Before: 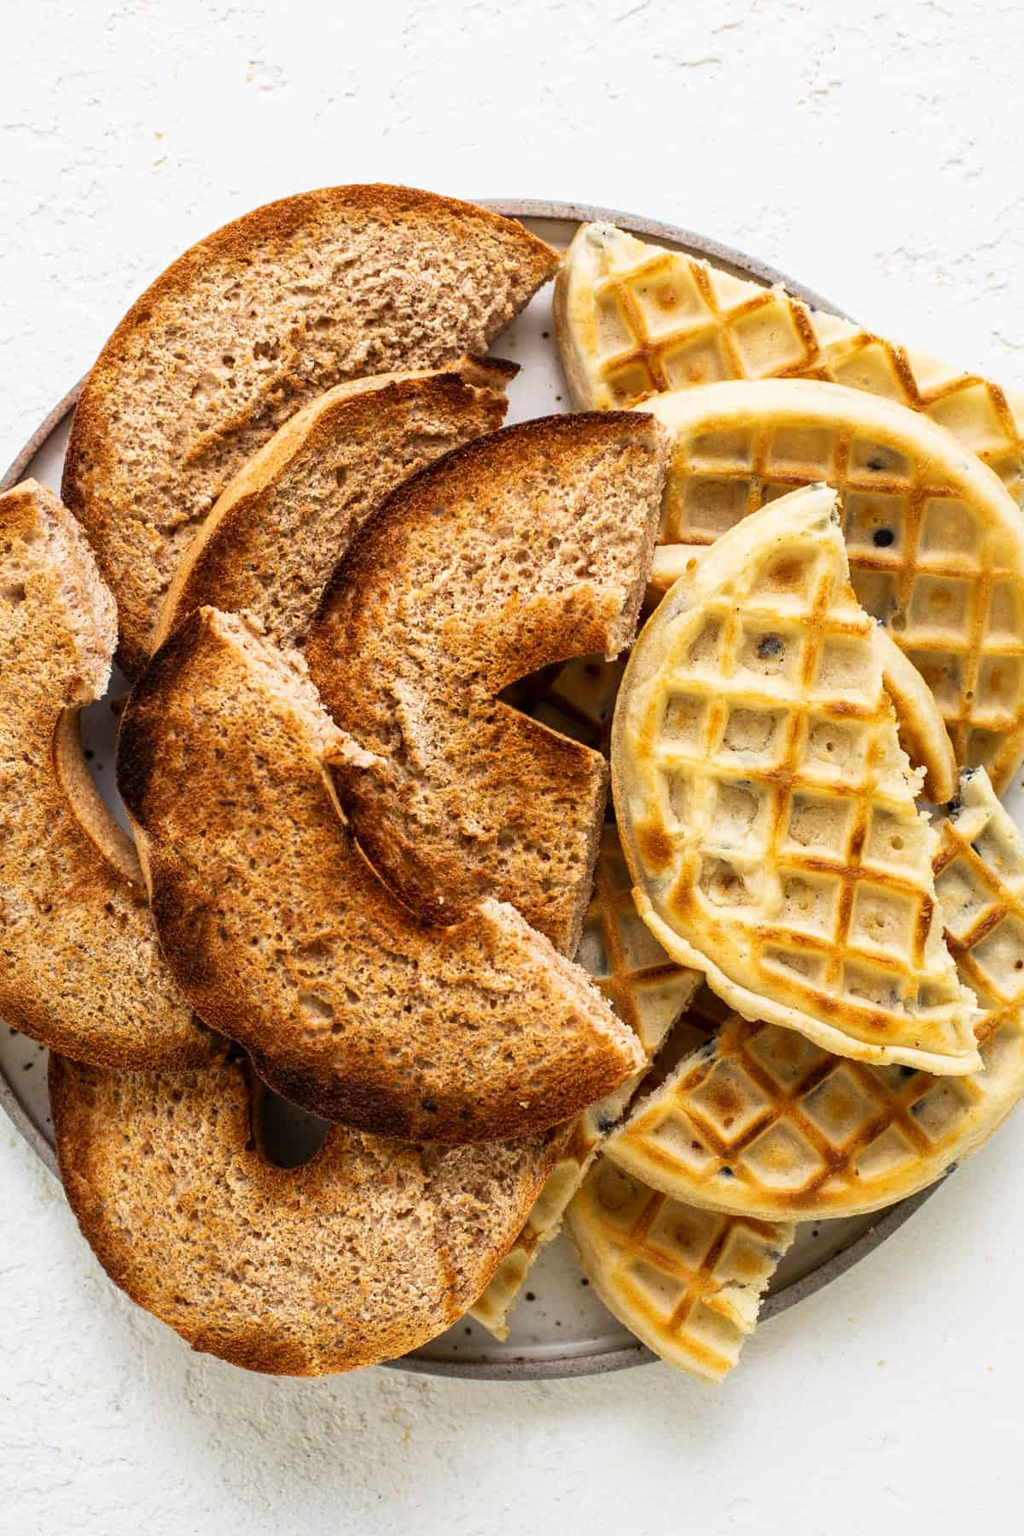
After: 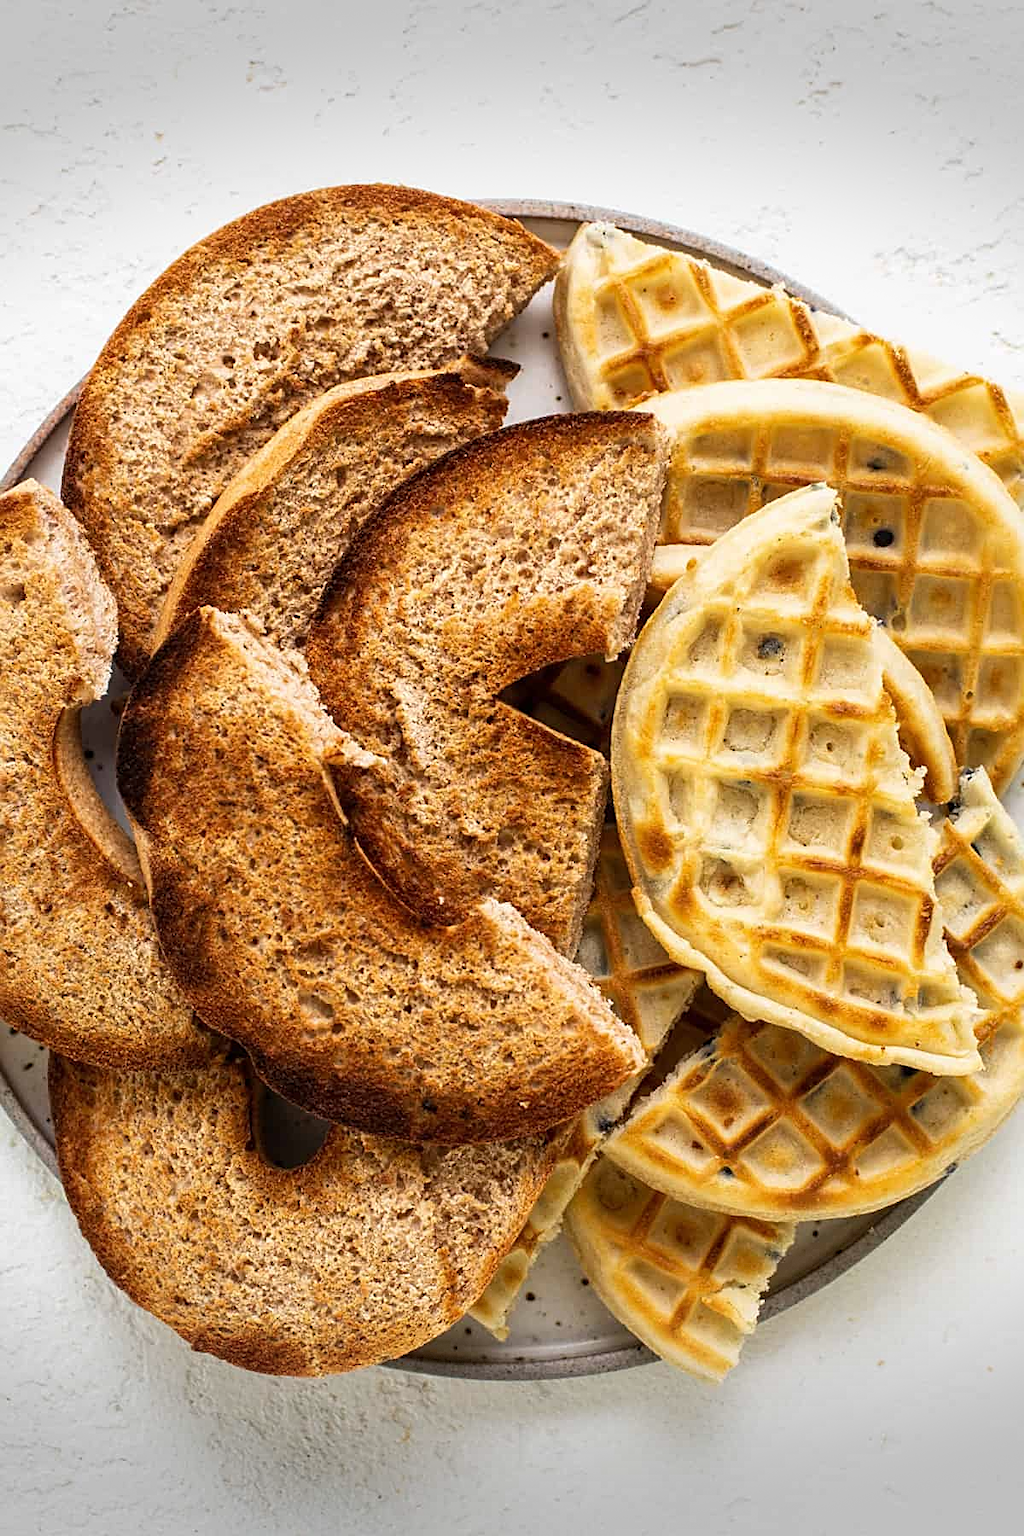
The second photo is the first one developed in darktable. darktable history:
vignetting: fall-off start 100%, brightness -0.406, saturation -0.3, width/height ratio 1.324, dithering 8-bit output, unbound false
sharpen: radius 1.967
